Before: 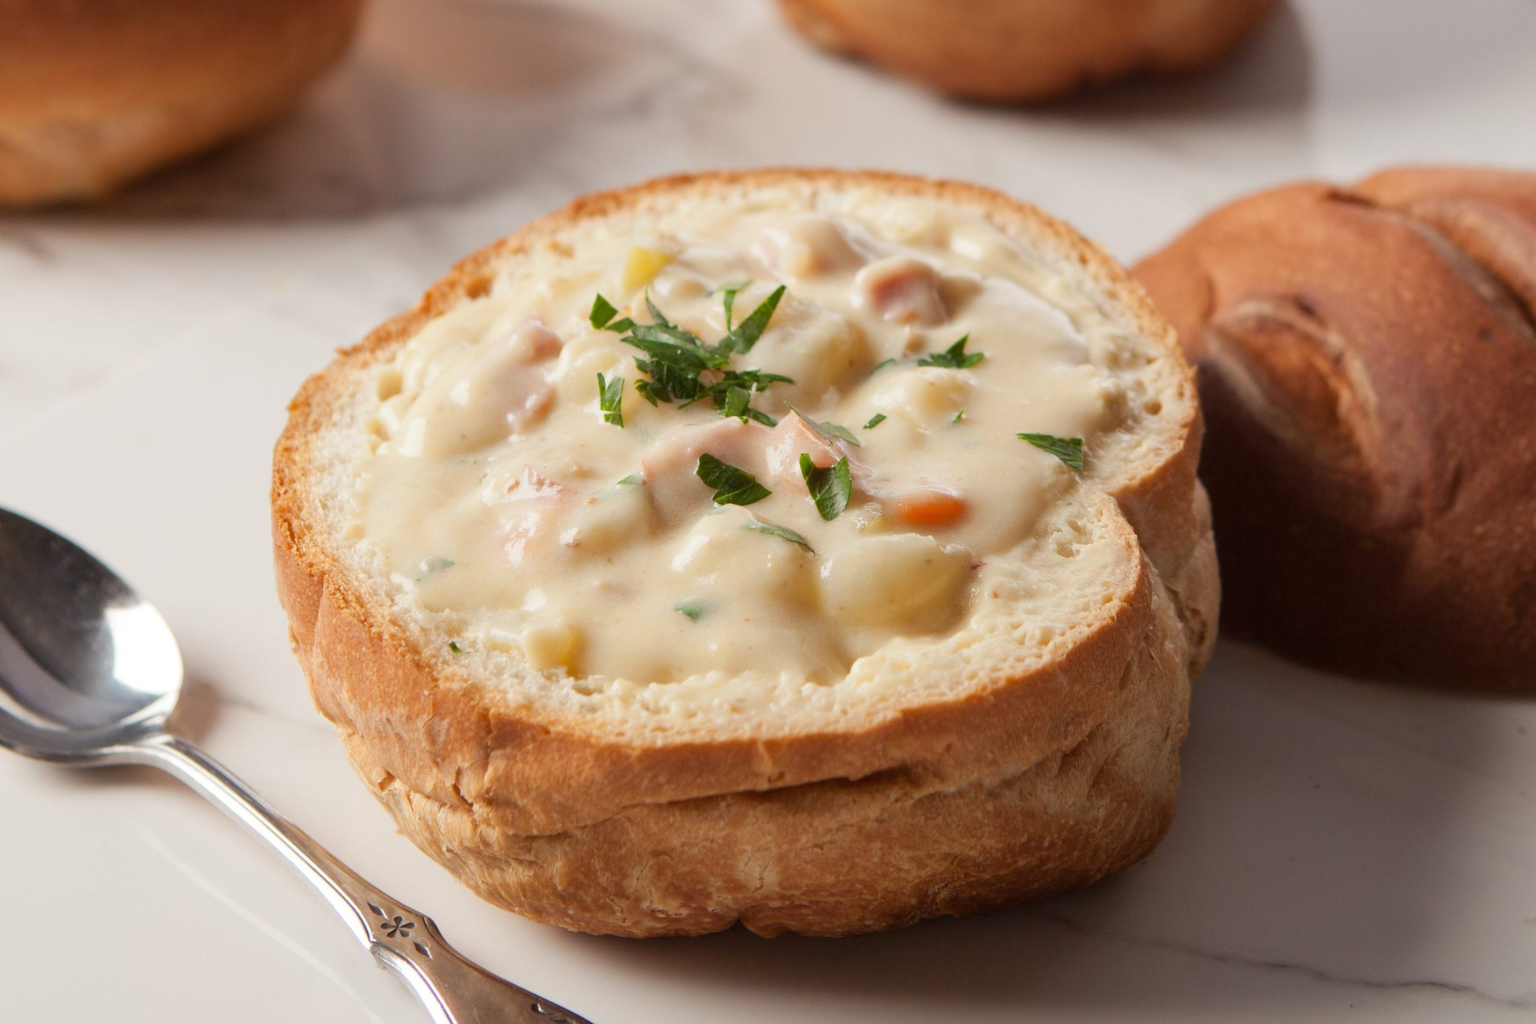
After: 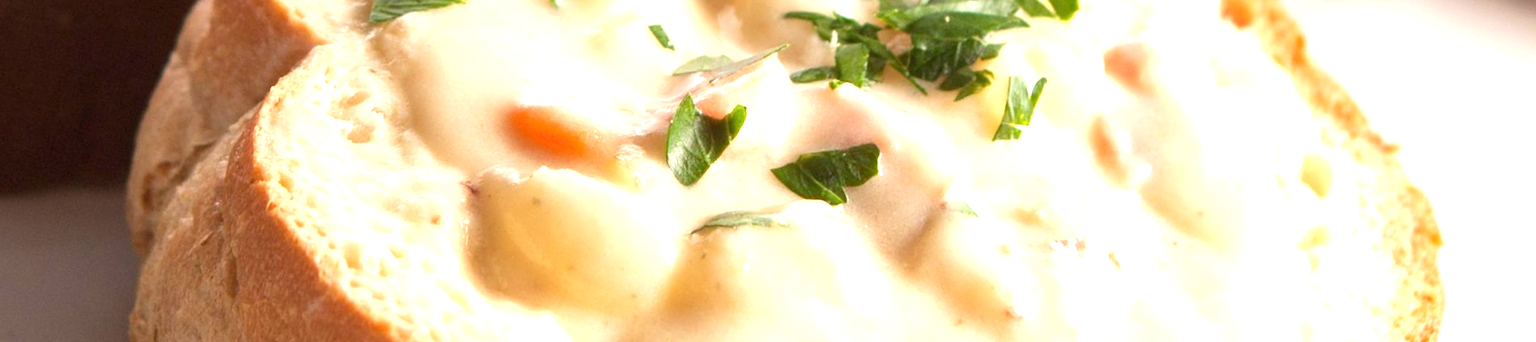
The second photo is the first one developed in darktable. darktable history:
crop and rotate: angle 16.12°, top 30.835%, bottom 35.653%
exposure: black level correction 0, exposure 1.2 EV, compensate exposure bias true, compensate highlight preservation false
